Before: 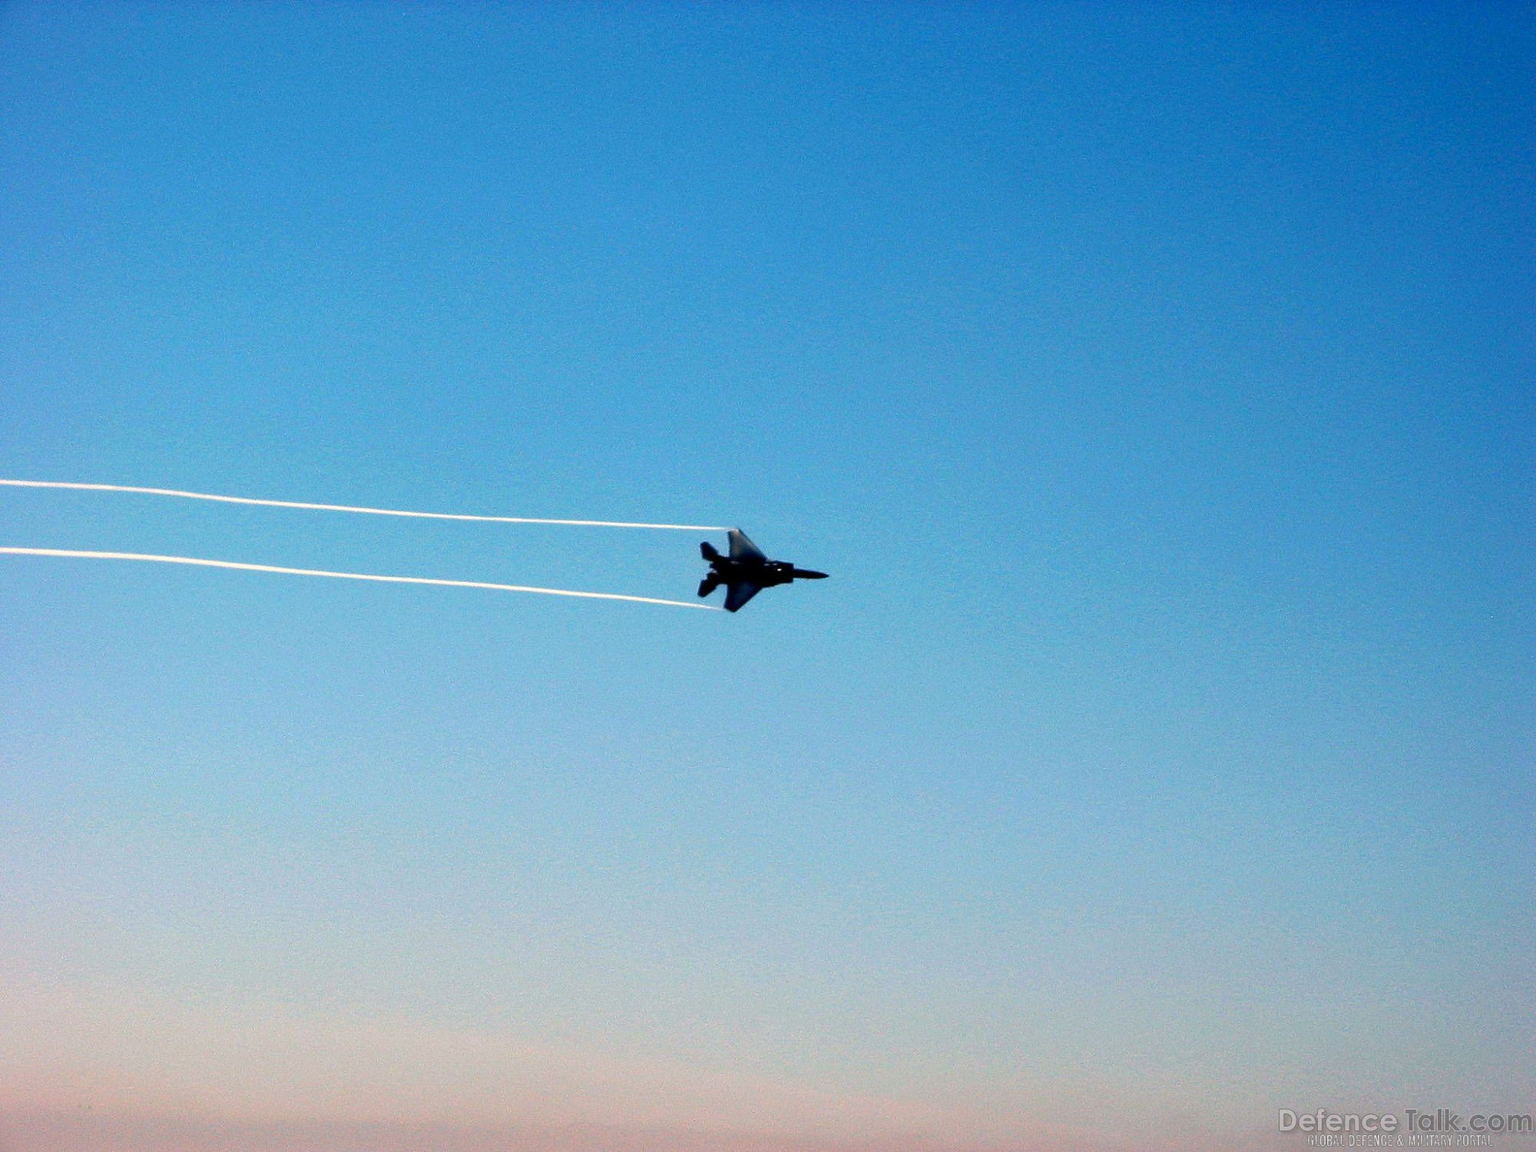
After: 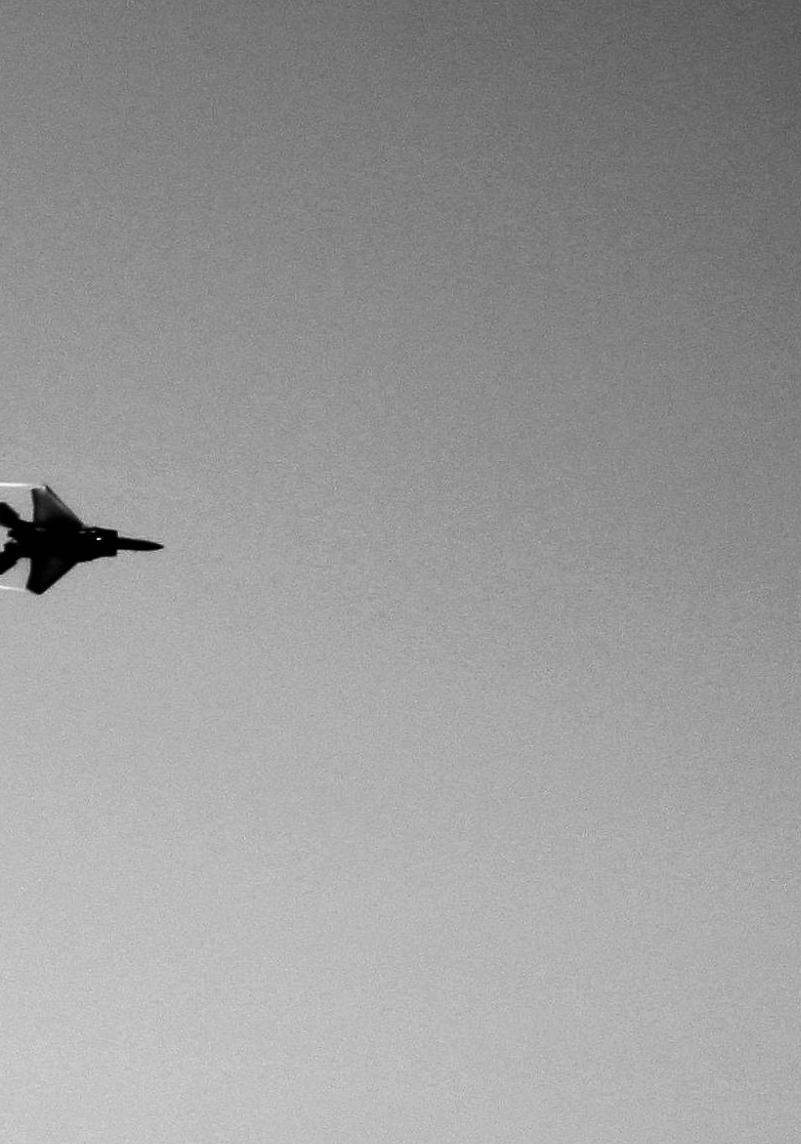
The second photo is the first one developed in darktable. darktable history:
color zones: curves: ch0 [(0, 0.65) (0.096, 0.644) (0.221, 0.539) (0.429, 0.5) (0.571, 0.5) (0.714, 0.5) (0.857, 0.5) (1, 0.65)]; ch1 [(0, 0.5) (0.143, 0.5) (0.257, -0.002) (0.429, 0.04) (0.571, -0.001) (0.714, -0.015) (0.857, 0.024) (1, 0.5)]
color calibration: illuminant as shot in camera, x 0.369, y 0.376, temperature 4323.75 K
crop: left 45.813%, top 13.563%, right 14.136%, bottom 10.114%
contrast brightness saturation: contrast 0.186, brightness -0.11, saturation 0.213
